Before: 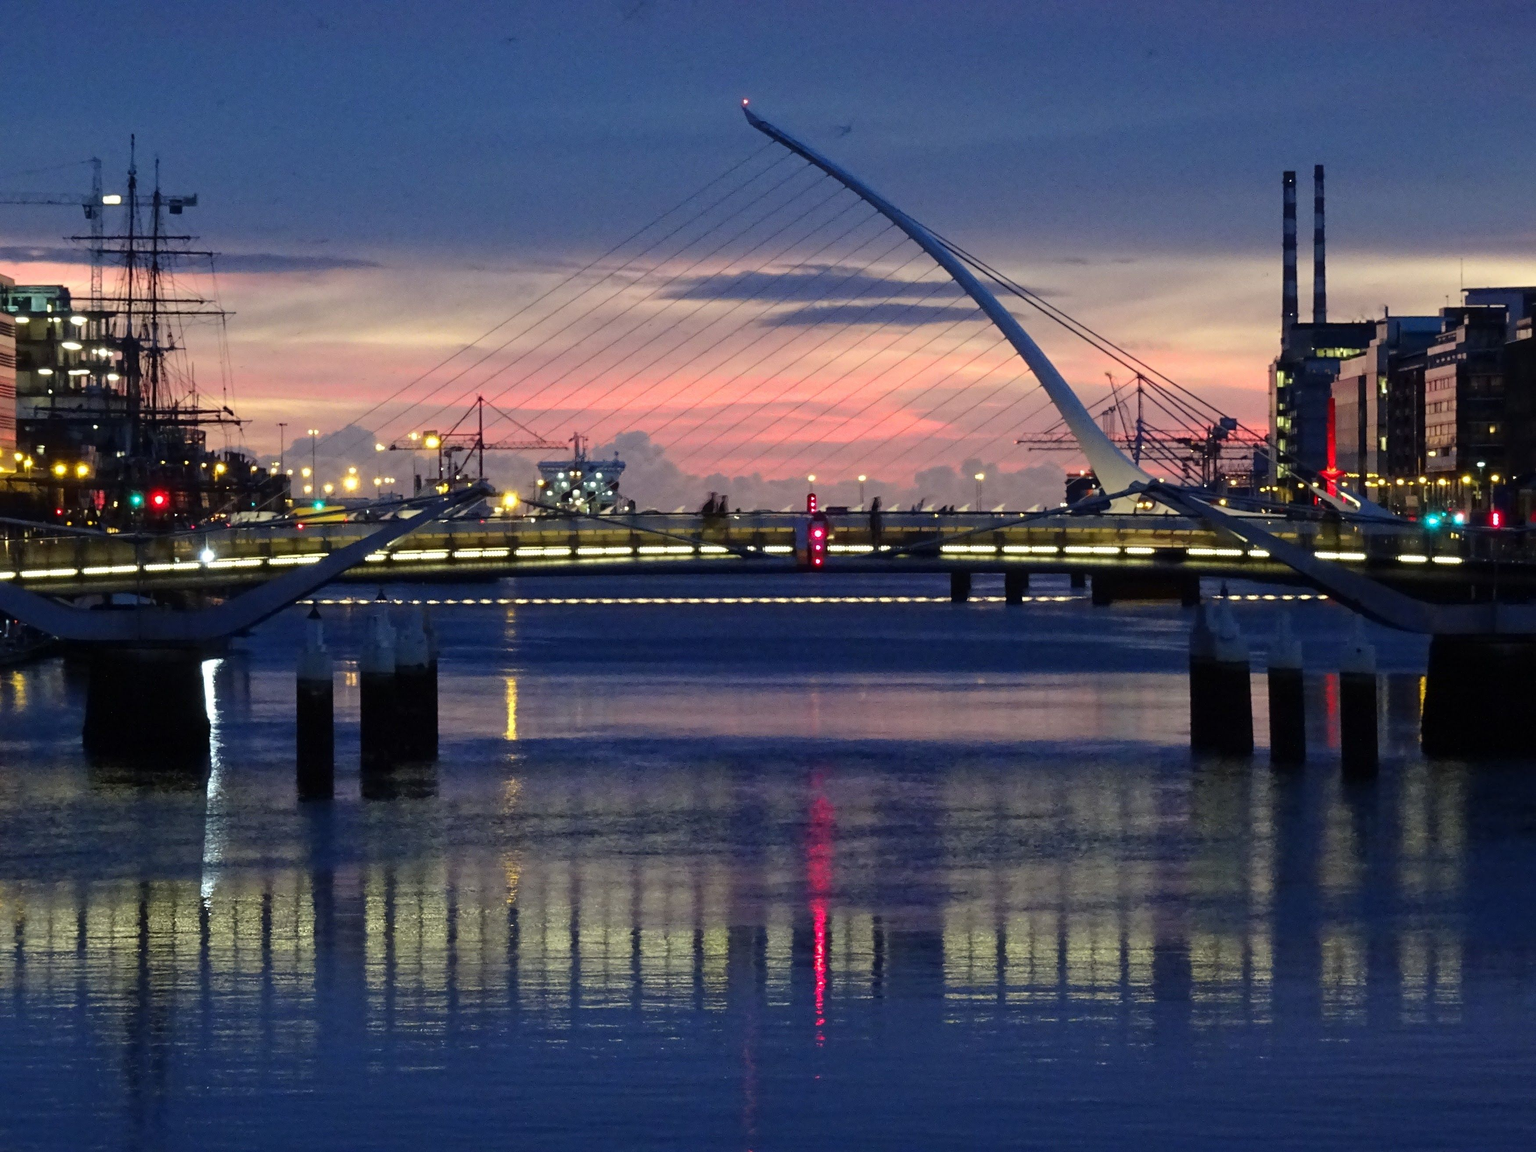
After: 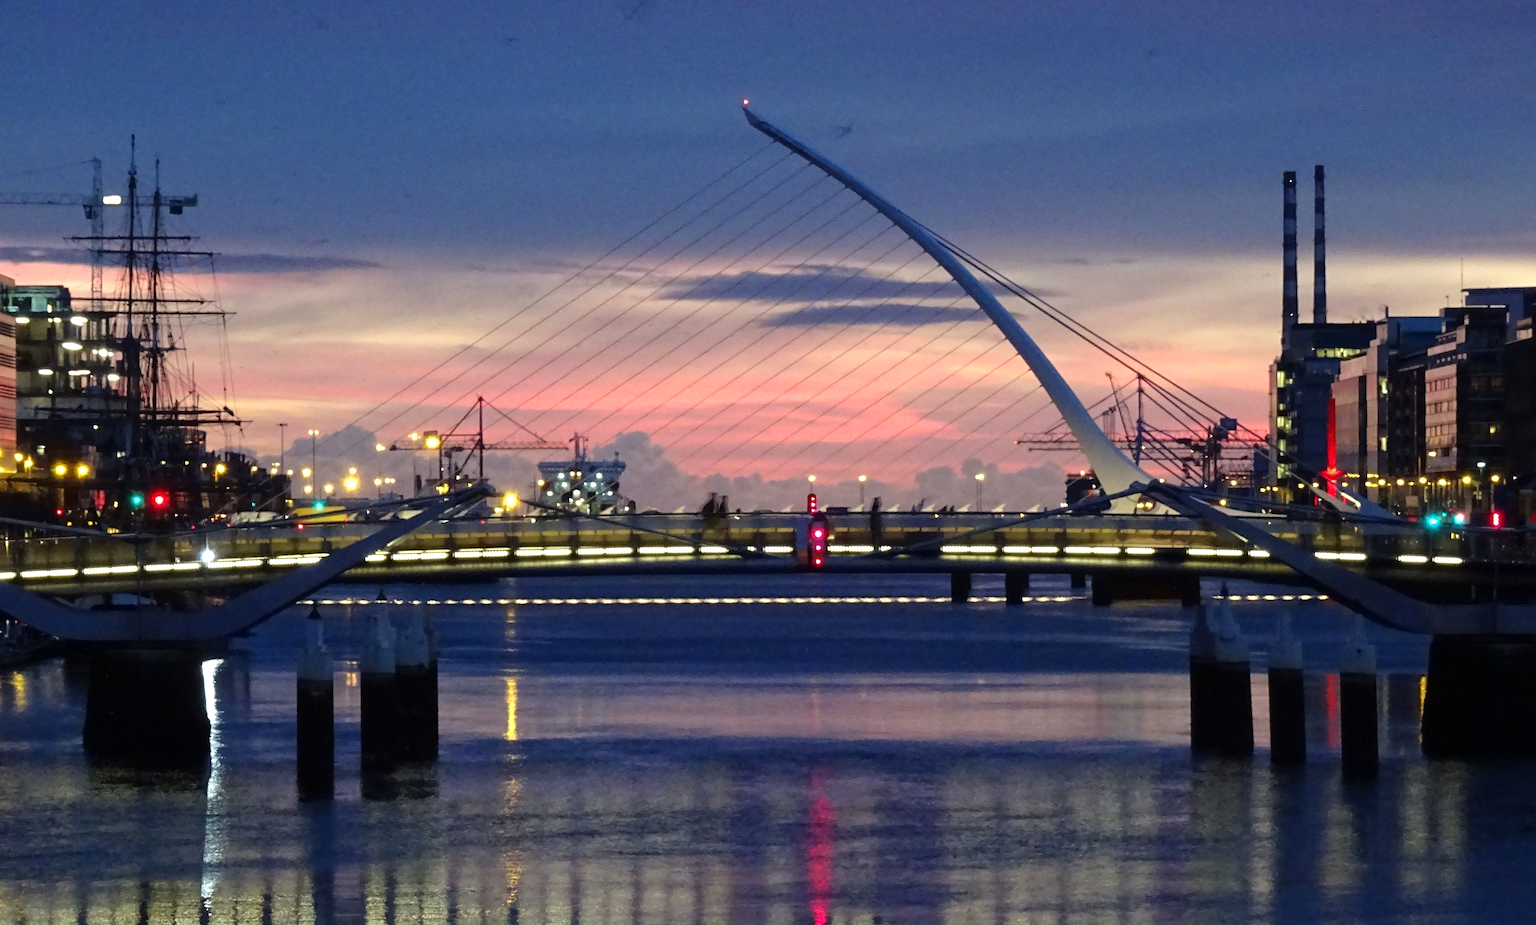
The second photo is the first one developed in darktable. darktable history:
crop: bottom 19.644%
levels: levels [0, 0.476, 0.951]
